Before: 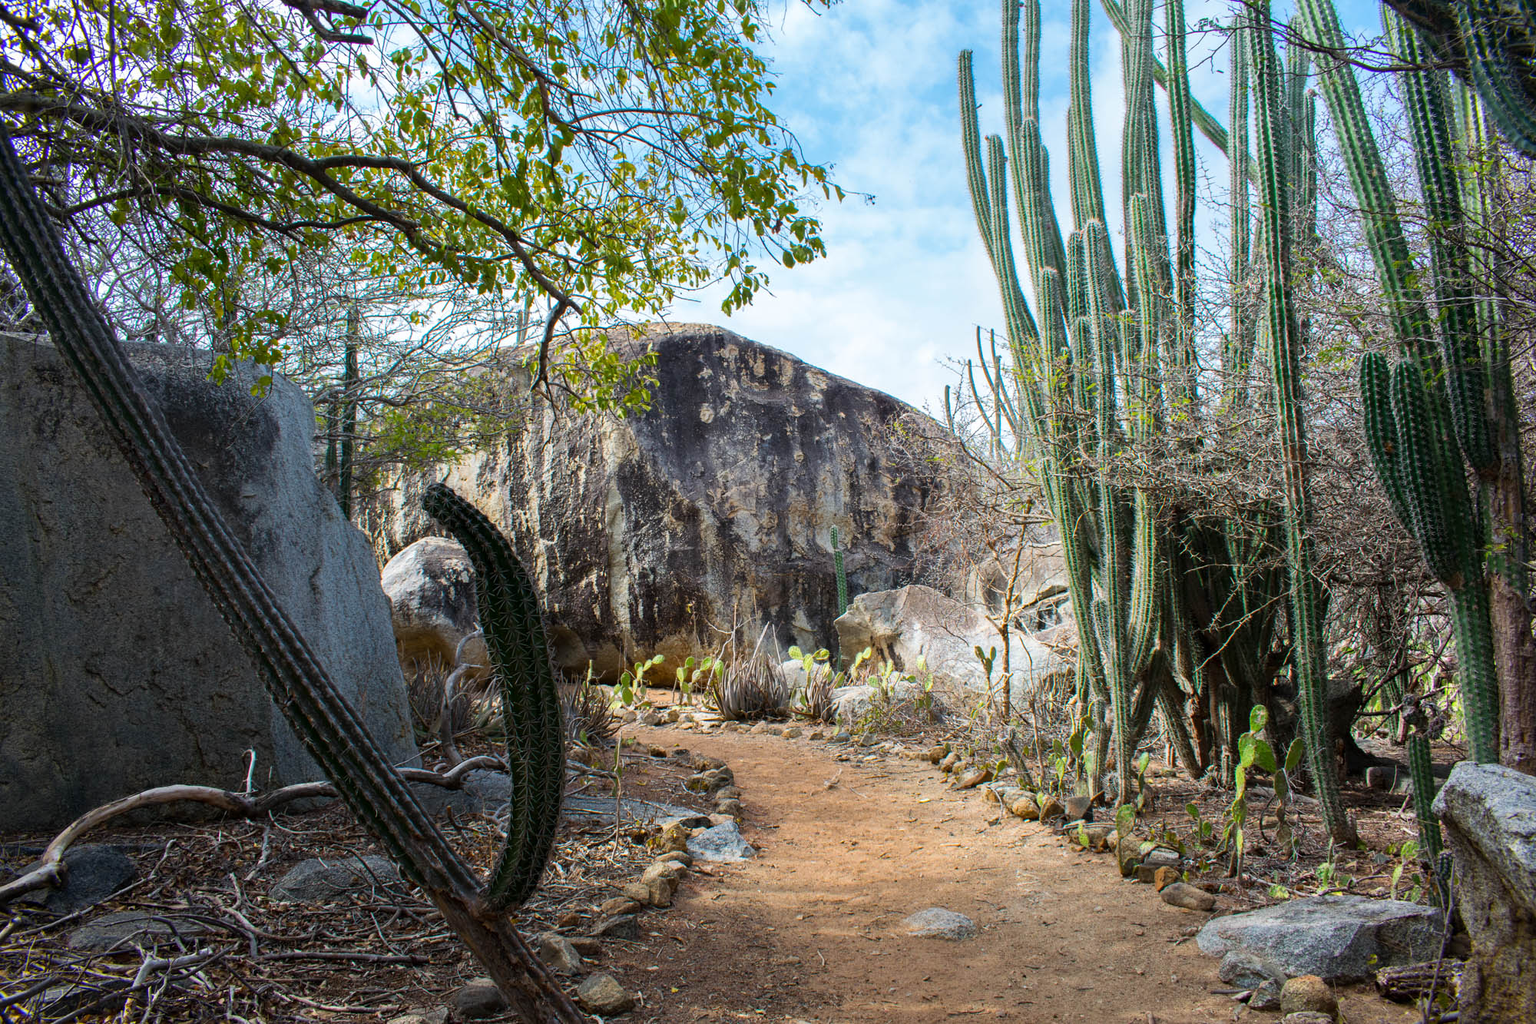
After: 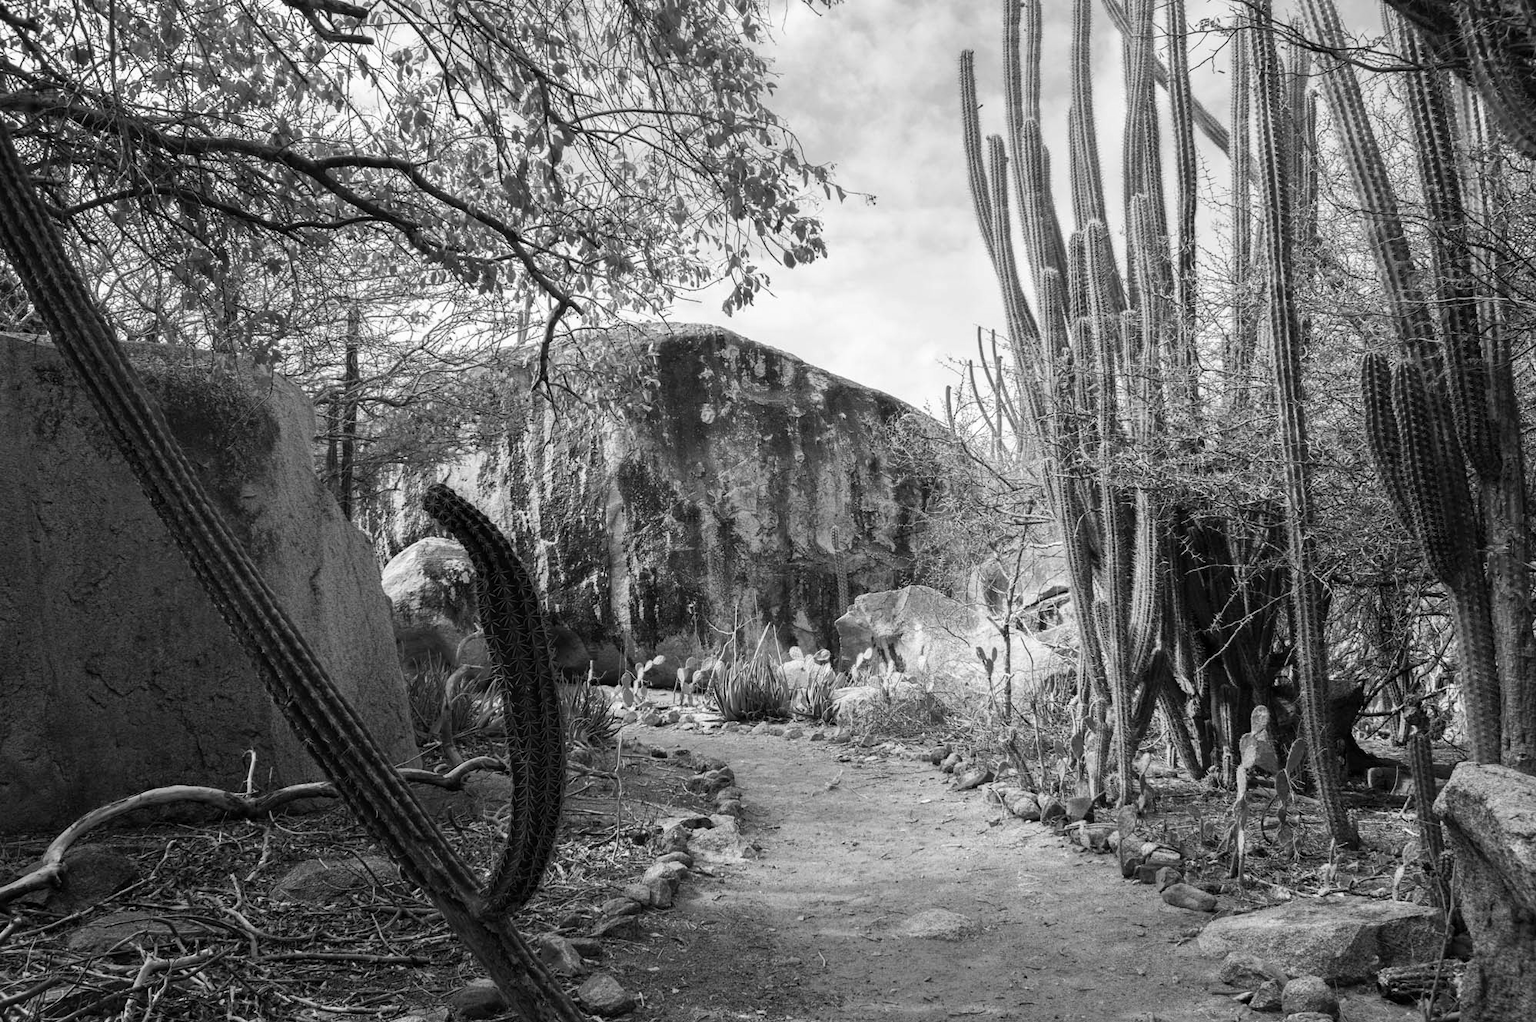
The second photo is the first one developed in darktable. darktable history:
crop: top 0.05%, bottom 0.098%
monochrome: on, module defaults
